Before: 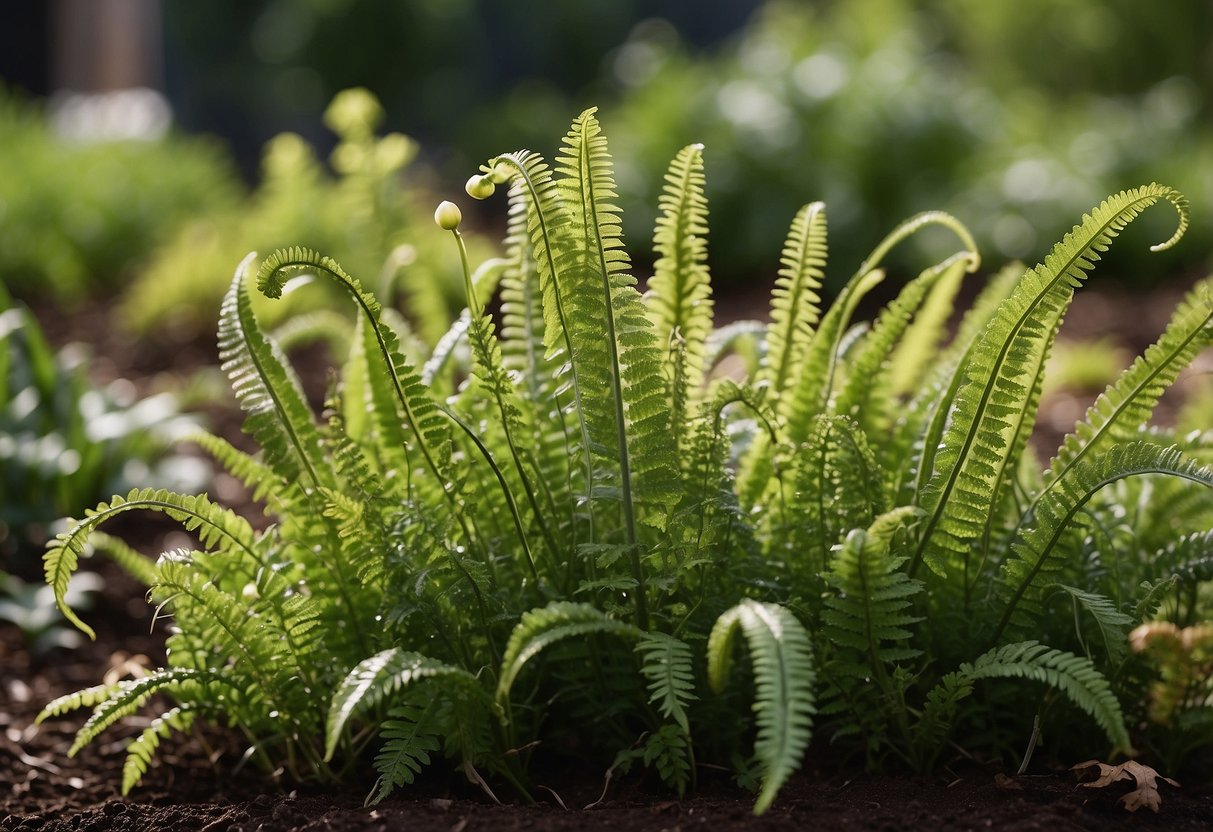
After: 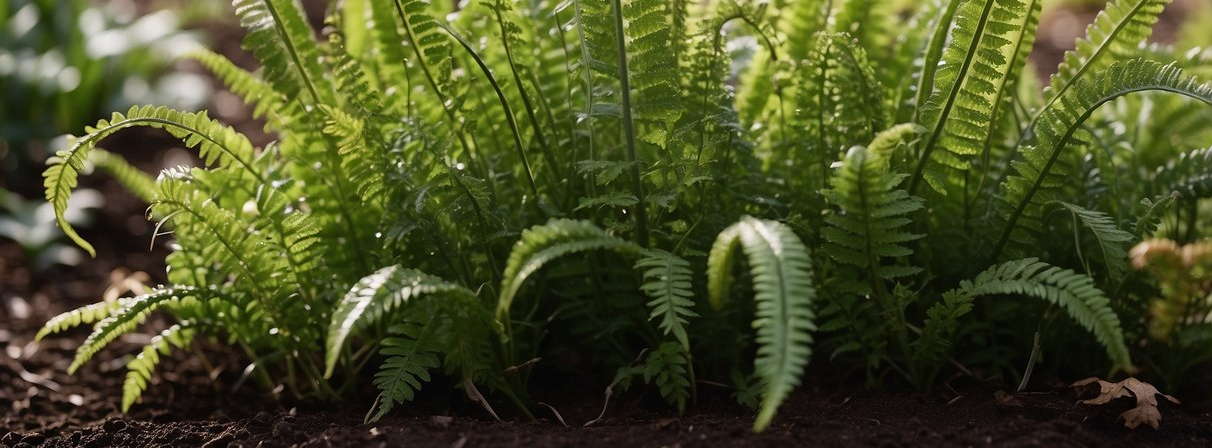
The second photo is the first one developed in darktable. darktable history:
crop and rotate: top 46.07%, right 0.037%
